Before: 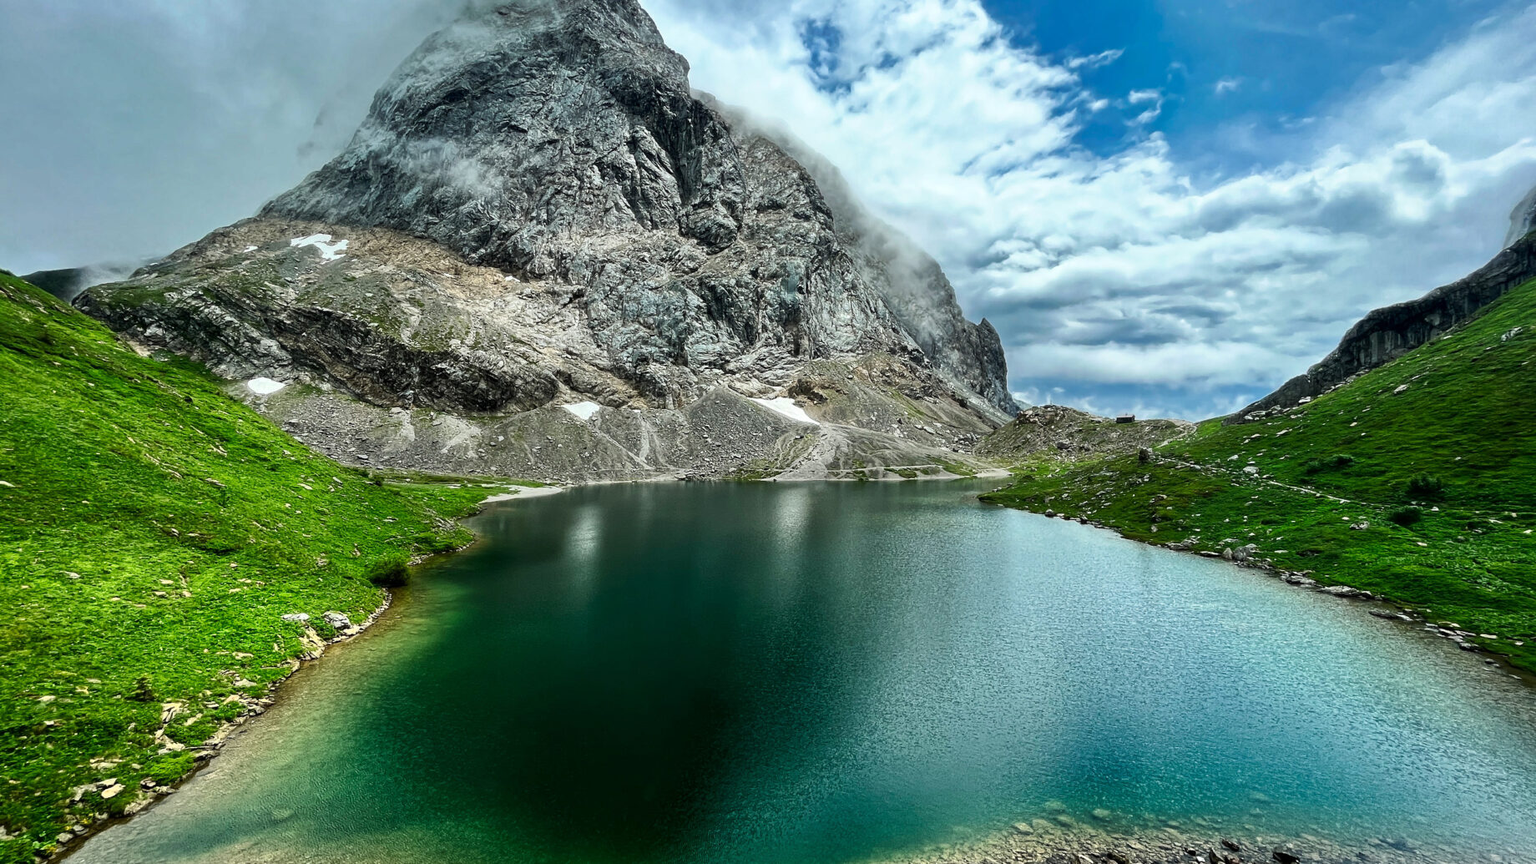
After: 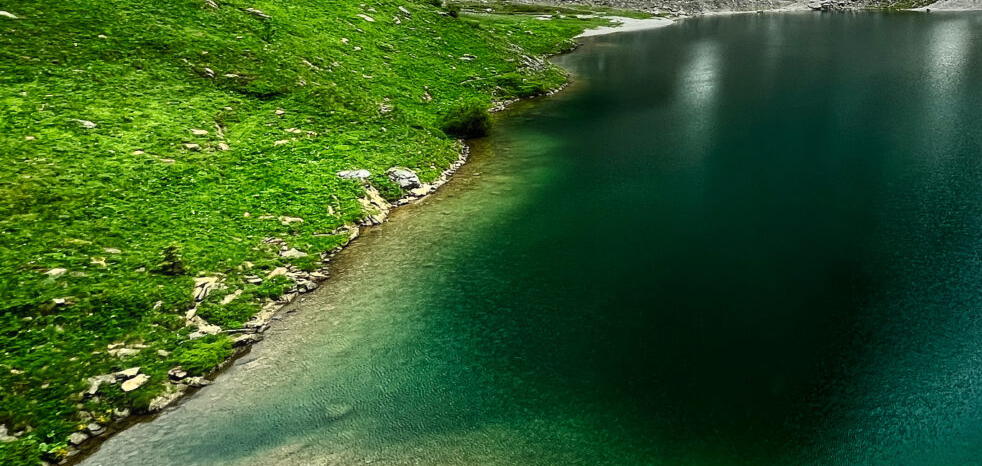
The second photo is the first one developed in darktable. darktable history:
crop and rotate: top 54.778%, right 46.61%, bottom 0.159%
bloom: size 9%, threshold 100%, strength 7%
